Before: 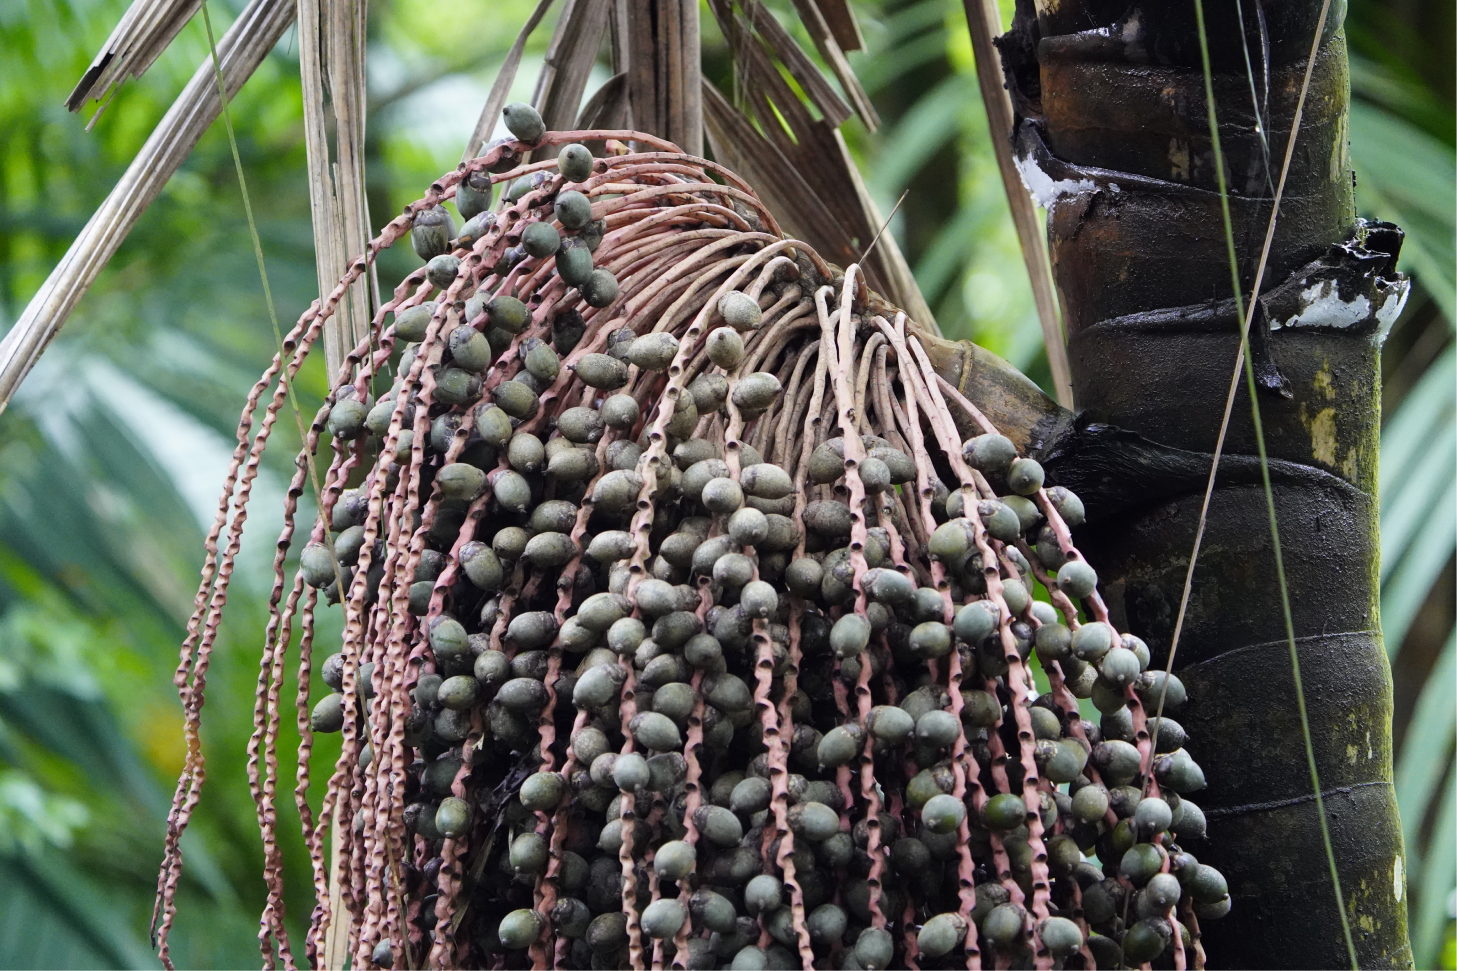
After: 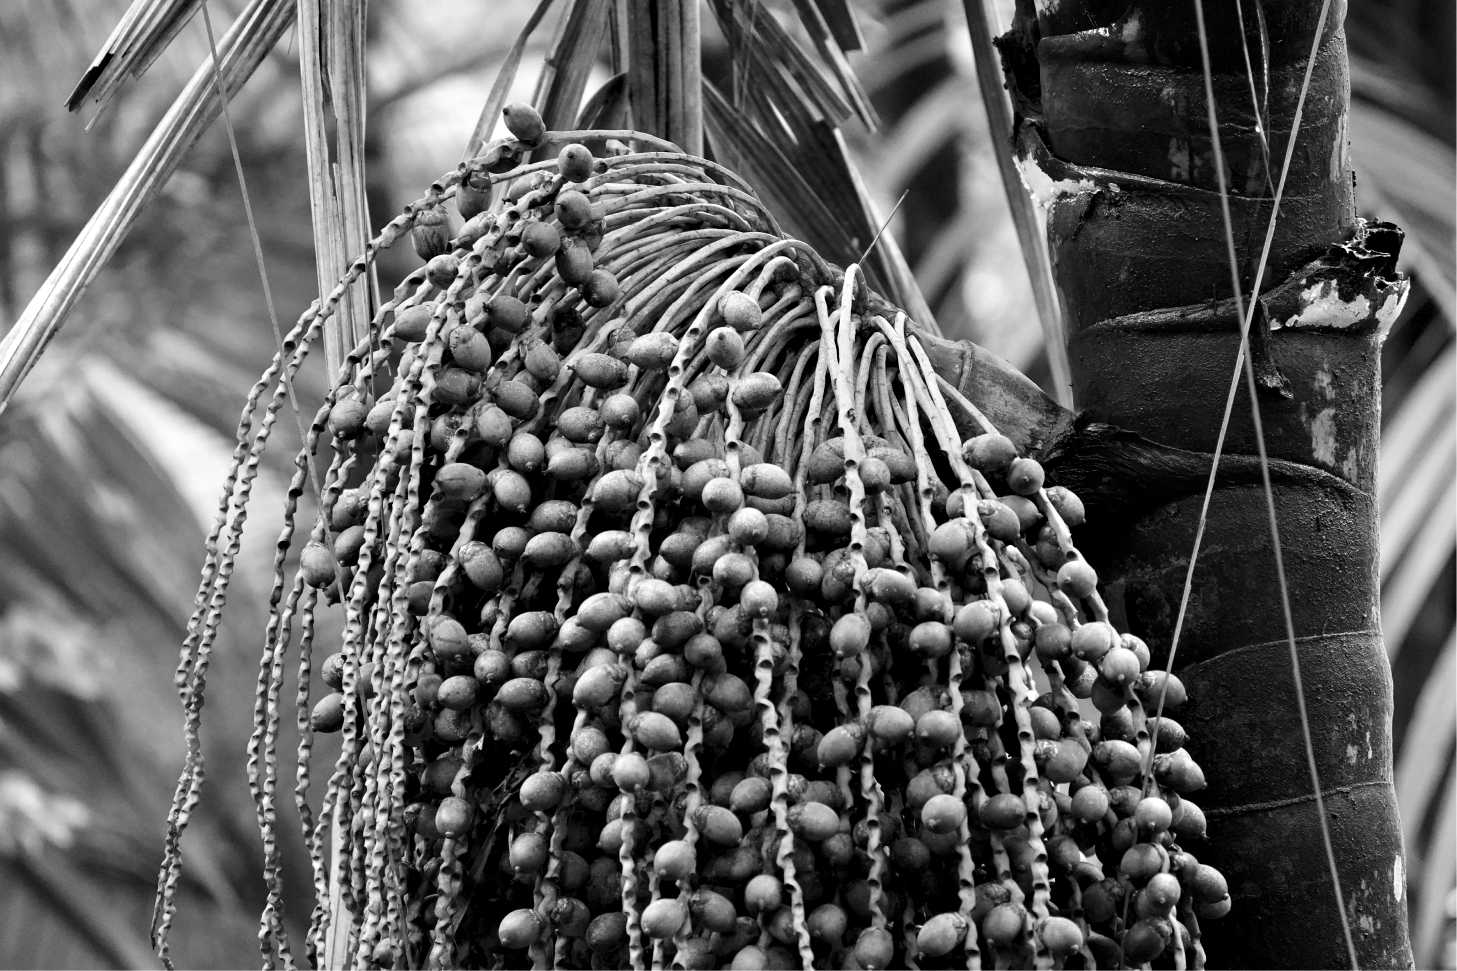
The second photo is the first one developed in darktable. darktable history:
monochrome: a -35.87, b 49.73, size 1.7
contrast equalizer: y [[0.546, 0.552, 0.554, 0.554, 0.552, 0.546], [0.5 ×6], [0.5 ×6], [0 ×6], [0 ×6]]
